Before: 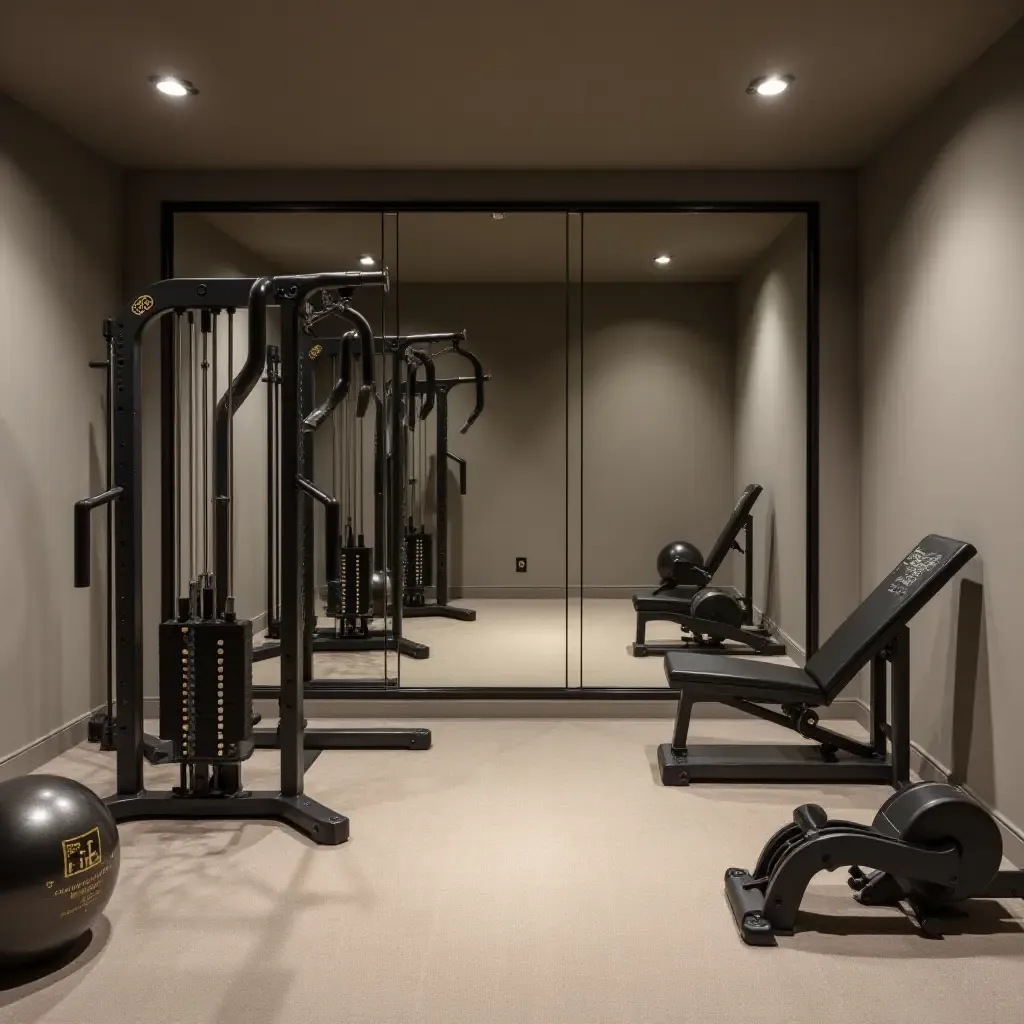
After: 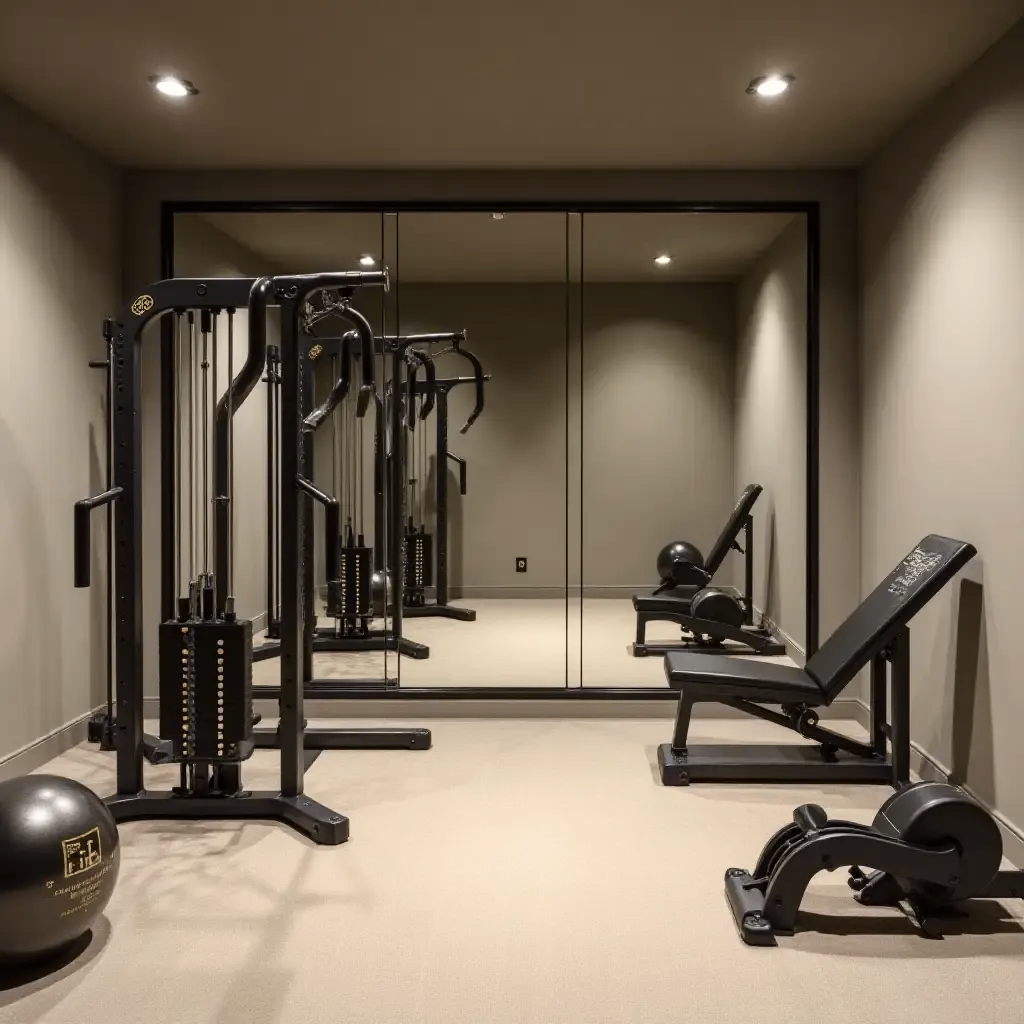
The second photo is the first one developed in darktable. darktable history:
tone curve: curves: ch0 [(0, 0) (0.739, 0.837) (1, 1)]; ch1 [(0, 0) (0.226, 0.261) (0.383, 0.397) (0.462, 0.473) (0.498, 0.502) (0.521, 0.52) (0.578, 0.57) (1, 1)]; ch2 [(0, 0) (0.438, 0.456) (0.5, 0.5) (0.547, 0.557) (0.597, 0.58) (0.629, 0.603) (1, 1)], color space Lab, independent channels, preserve colors none
